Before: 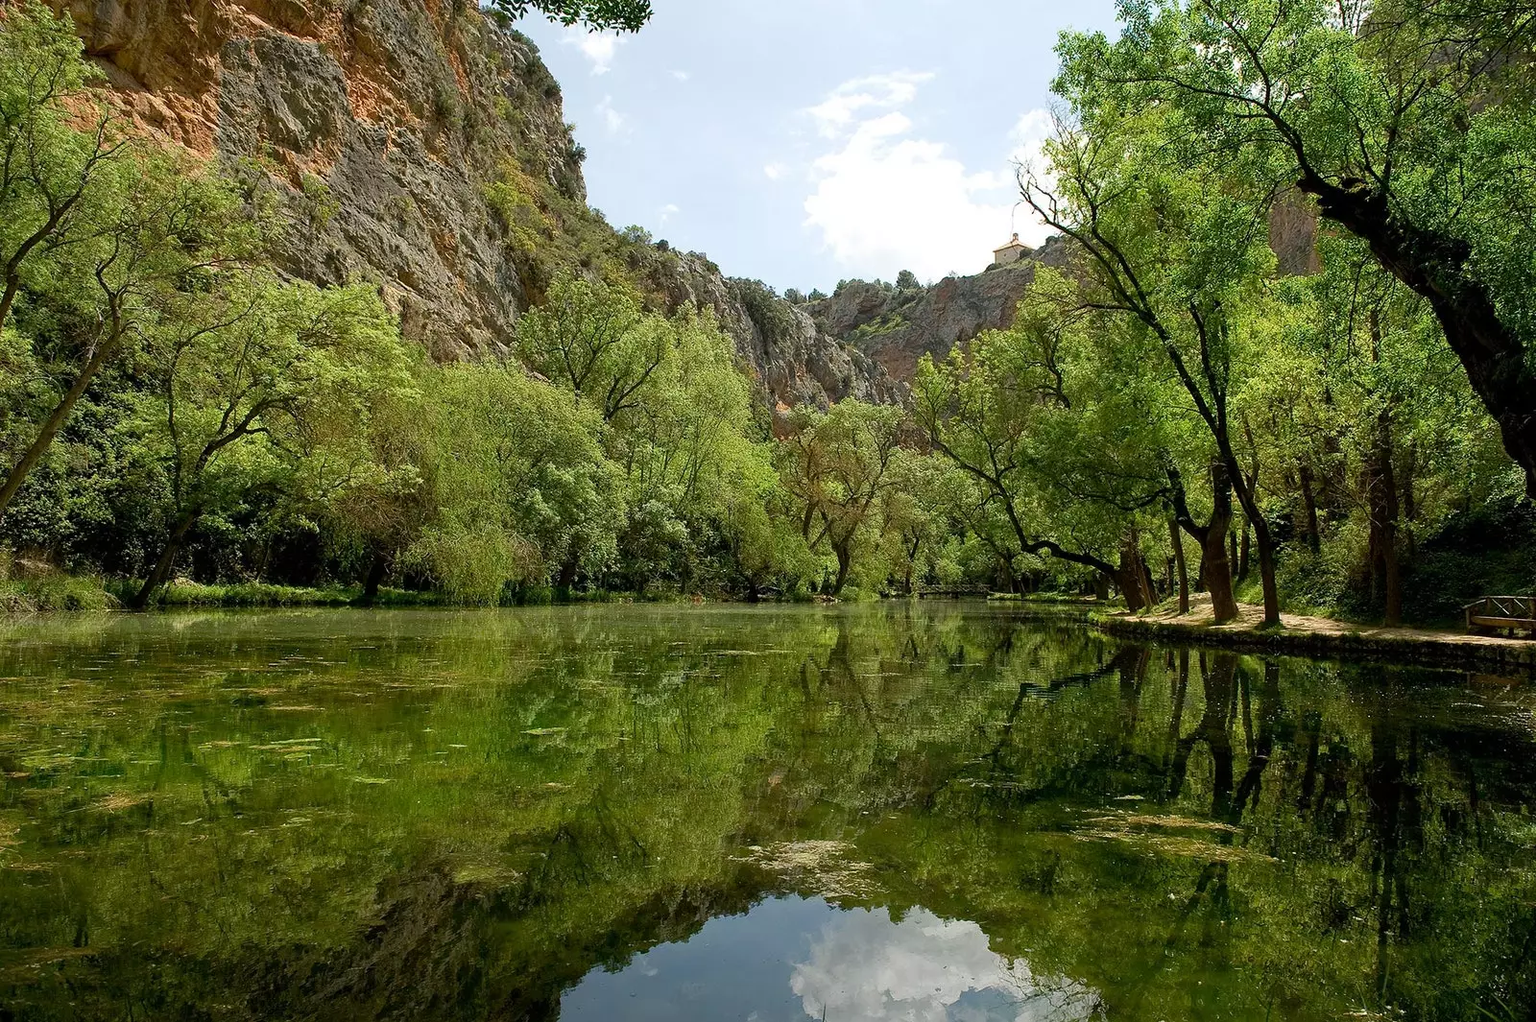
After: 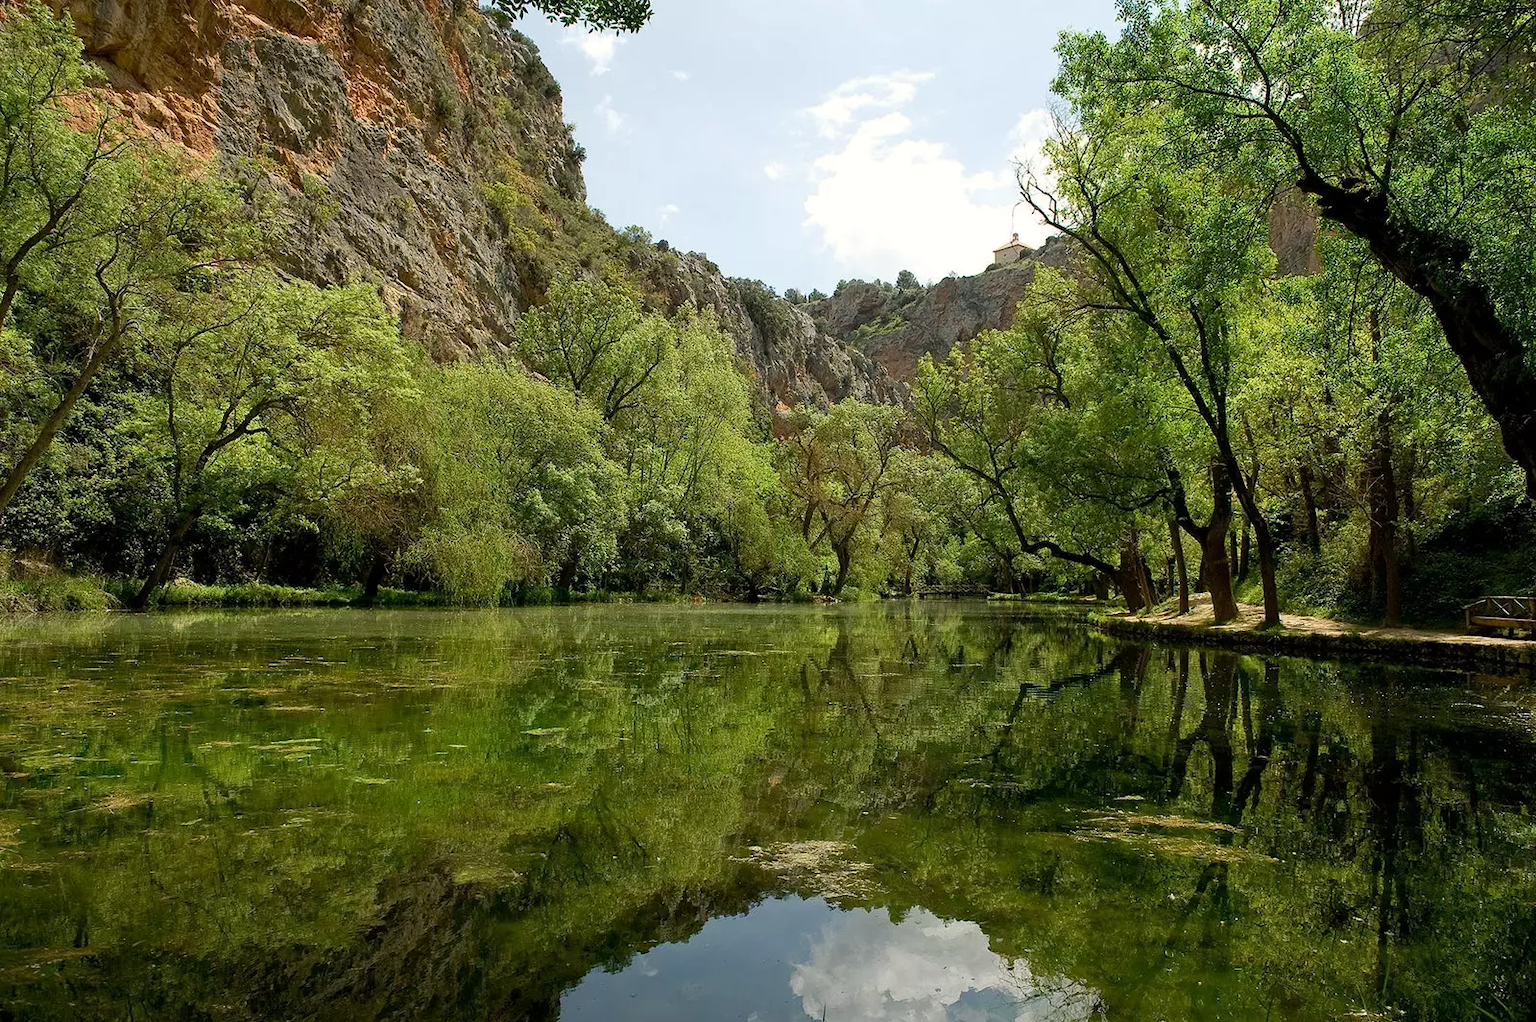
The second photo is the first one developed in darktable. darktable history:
white balance: red 1.009, blue 0.985
local contrast: mode bilateral grid, contrast 15, coarseness 36, detail 105%, midtone range 0.2
